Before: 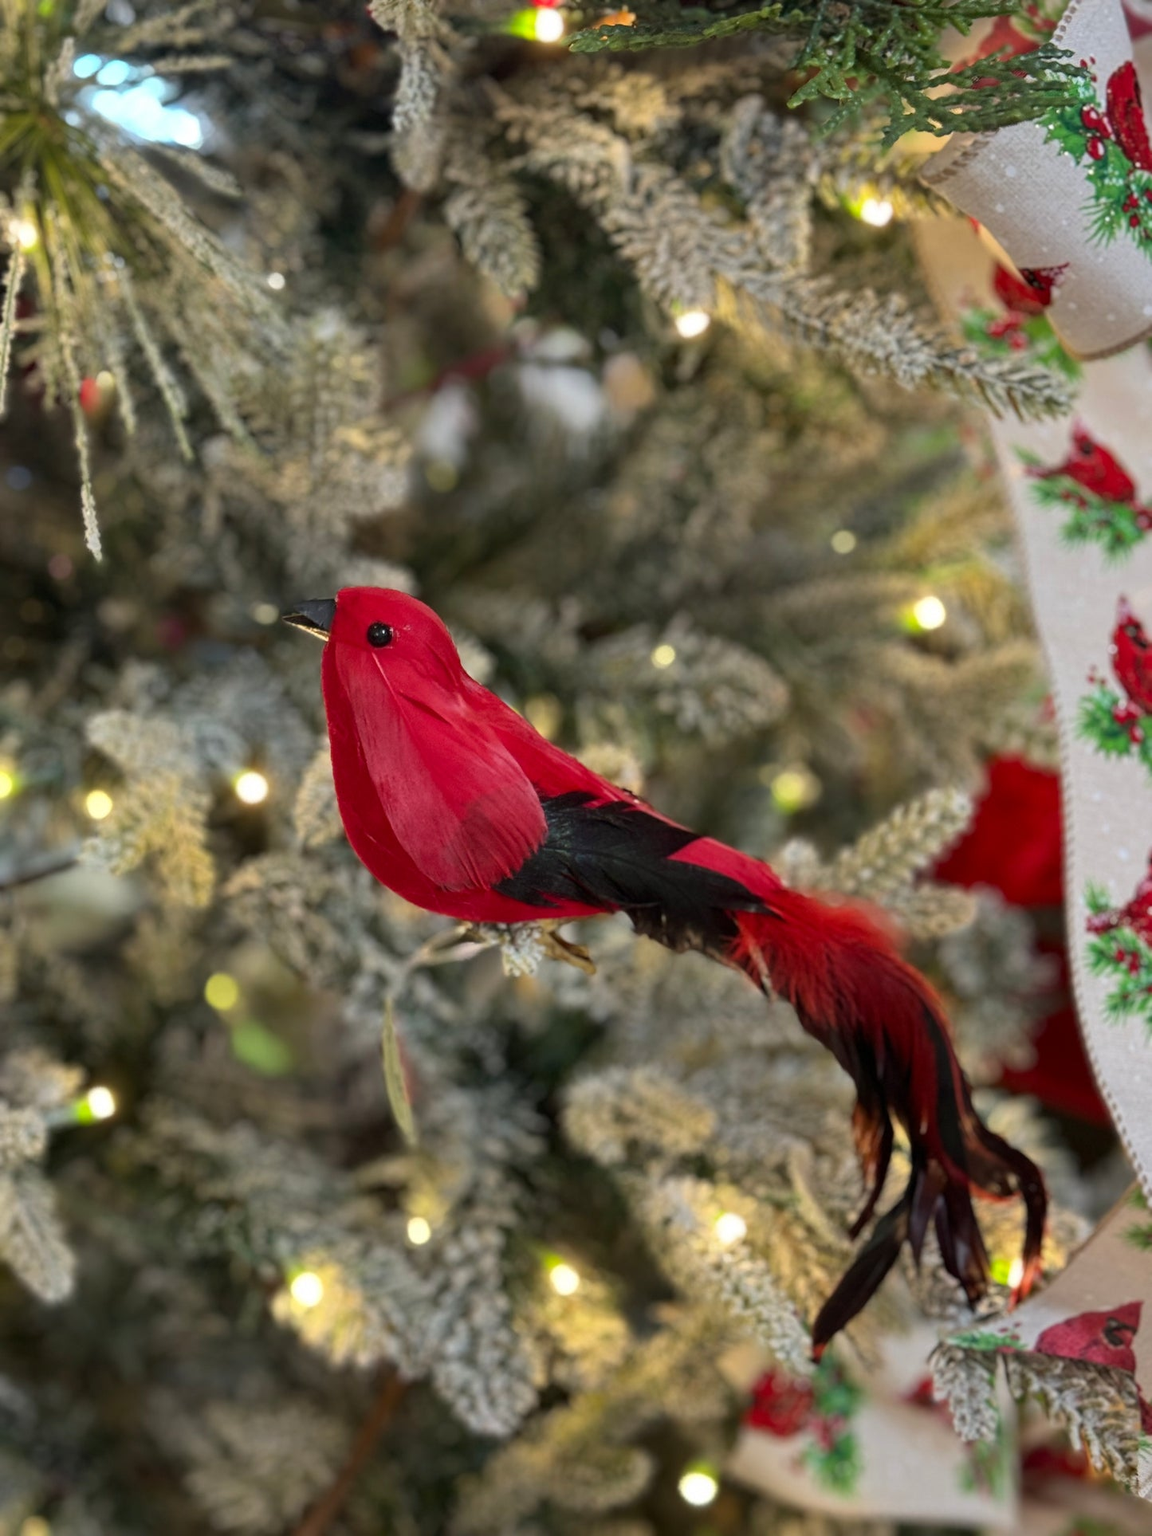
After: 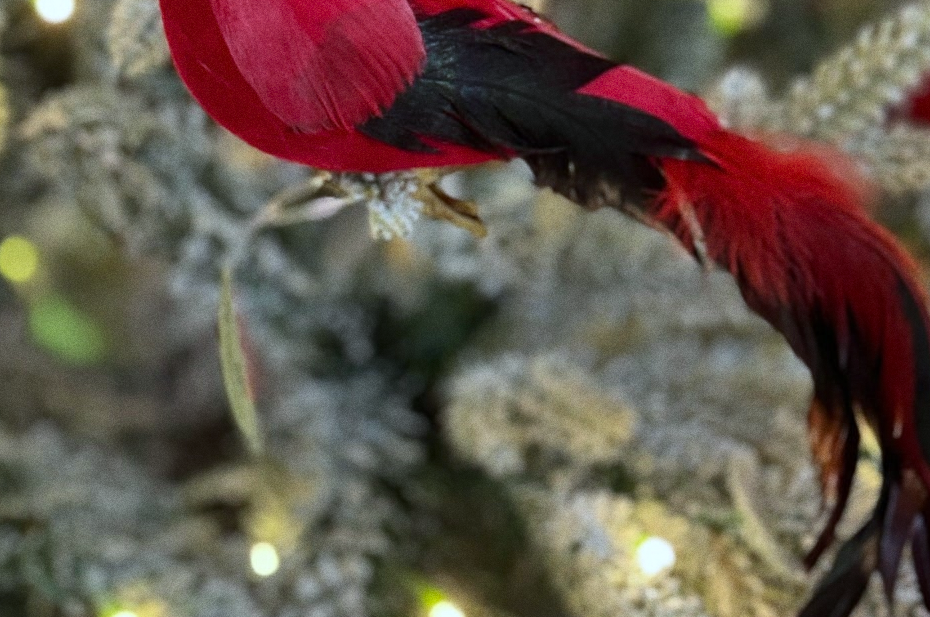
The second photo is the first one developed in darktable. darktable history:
white balance: red 0.924, blue 1.095
crop: left 18.091%, top 51.13%, right 17.525%, bottom 16.85%
grain: coarseness 0.09 ISO
